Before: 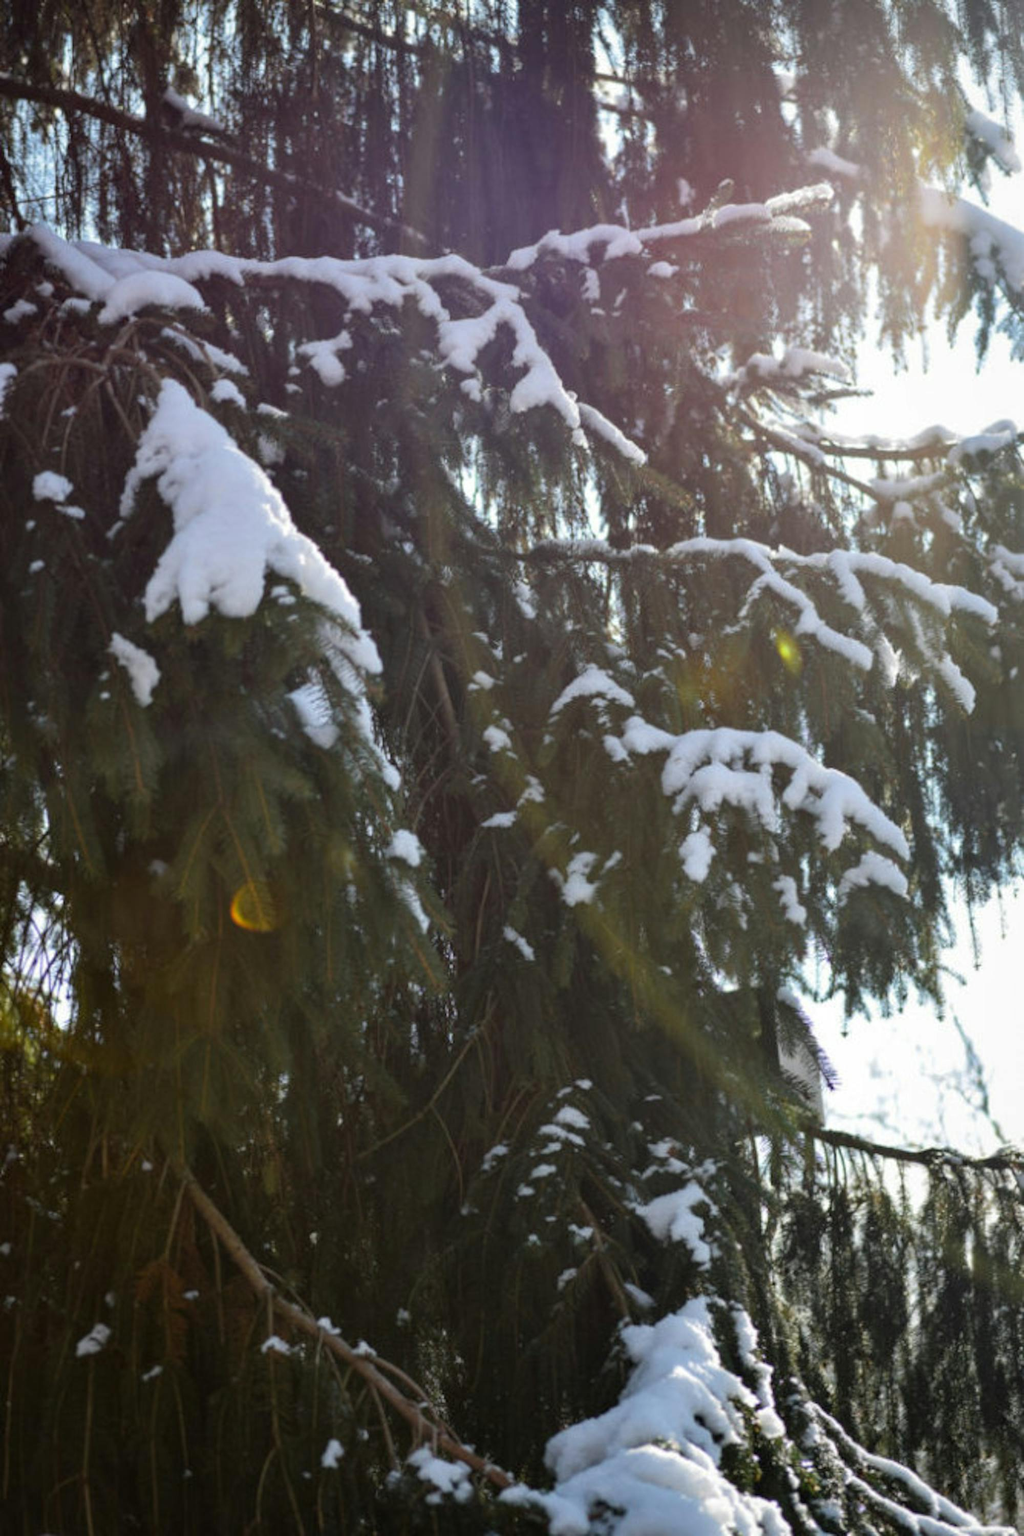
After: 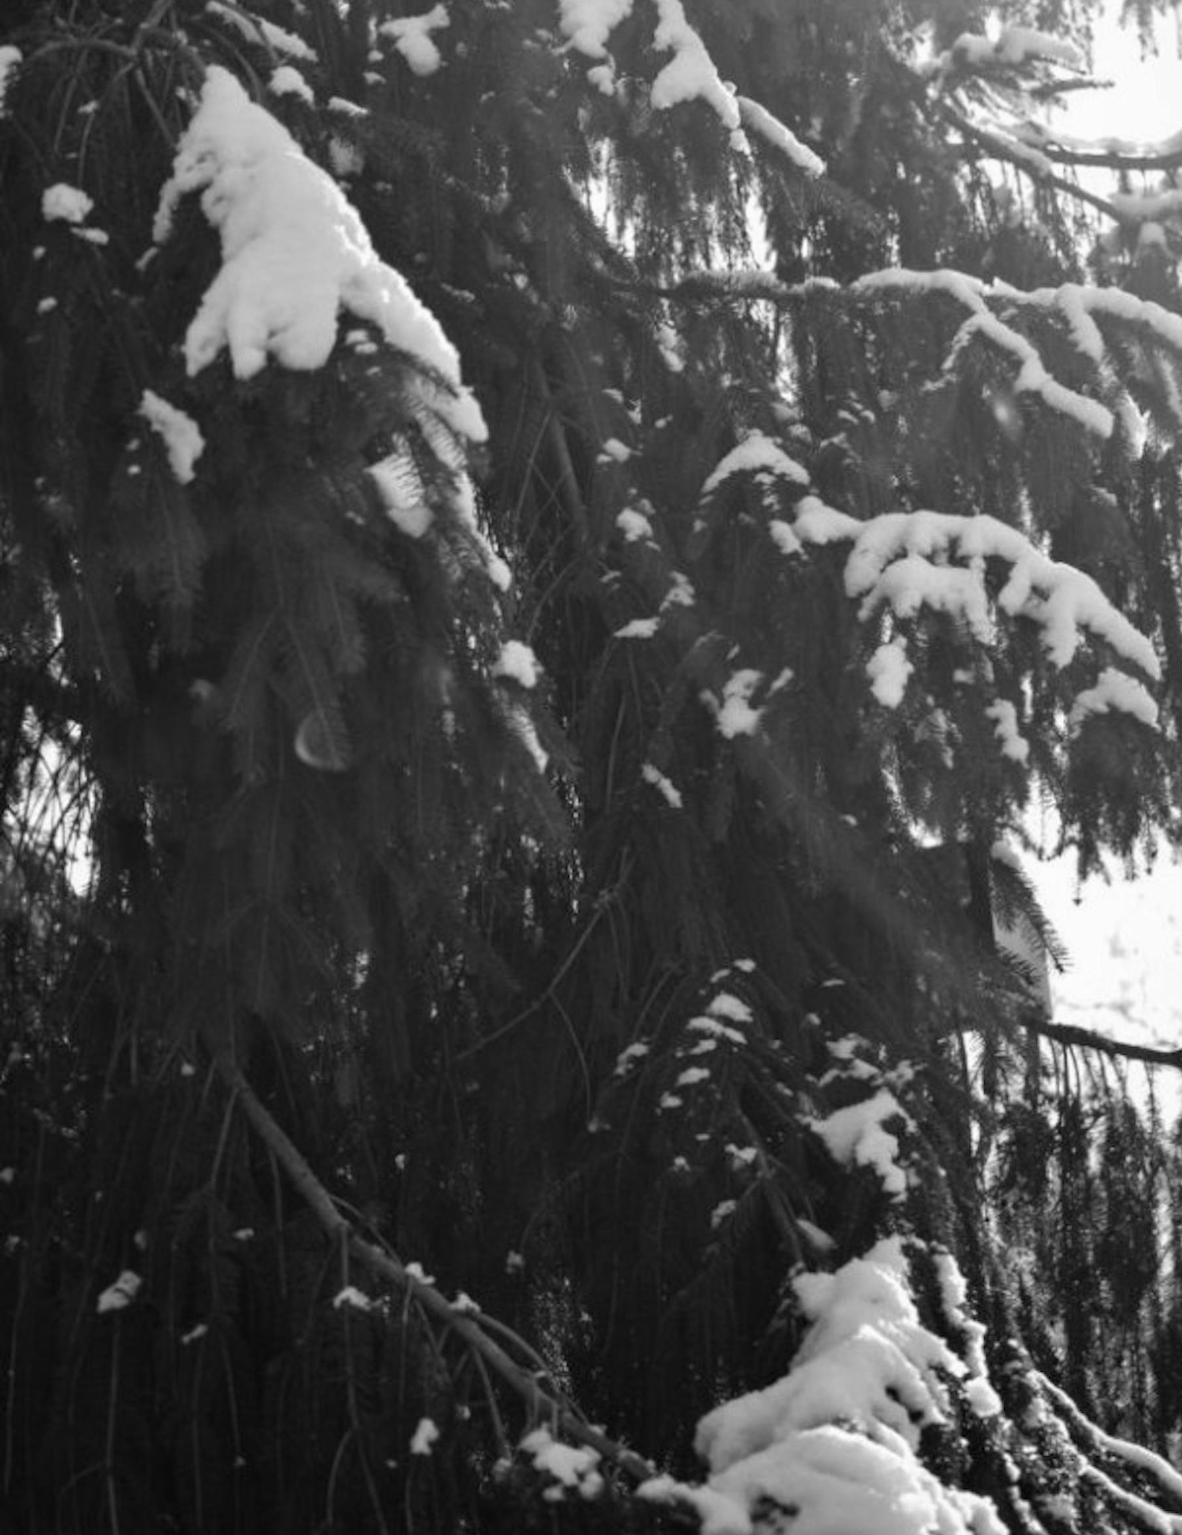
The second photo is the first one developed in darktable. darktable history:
color calibration: output gray [0.23, 0.37, 0.4, 0], illuminant as shot in camera, x 0.358, y 0.373, temperature 4628.91 K
color zones: curves: ch0 [(0, 0.613) (0.01, 0.613) (0.245, 0.448) (0.498, 0.529) (0.642, 0.665) (0.879, 0.777) (0.99, 0.613)]; ch1 [(0, 0.035) (0.121, 0.189) (0.259, 0.197) (0.415, 0.061) (0.589, 0.022) (0.732, 0.022) (0.857, 0.026) (0.991, 0.053)]
exposure: compensate exposure bias true, compensate highlight preservation false
crop: top 21.328%, right 9.418%, bottom 0.241%
